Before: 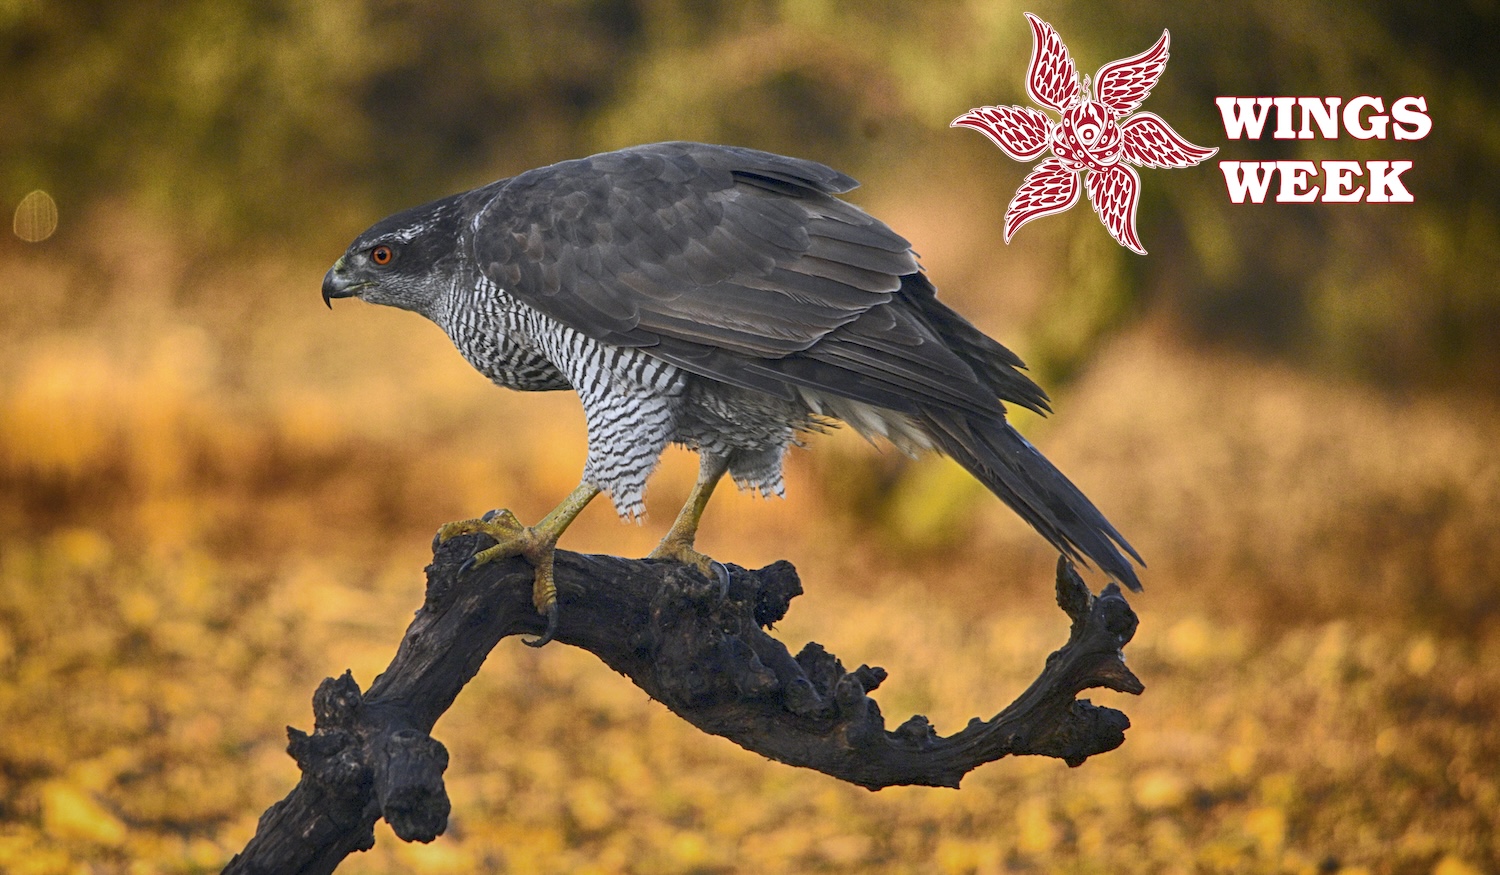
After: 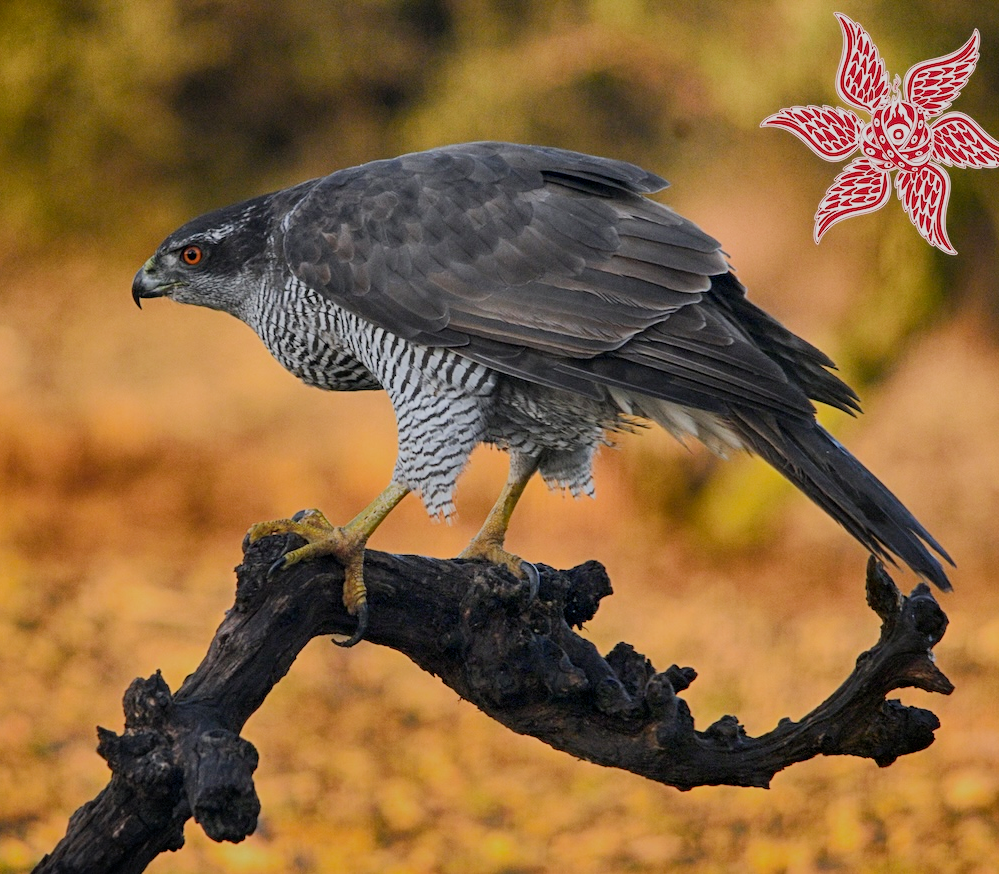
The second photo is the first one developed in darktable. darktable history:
crop and rotate: left 12.676%, right 20.662%
filmic rgb: black relative exposure -7.65 EV, white relative exposure 4.56 EV, hardness 3.61
